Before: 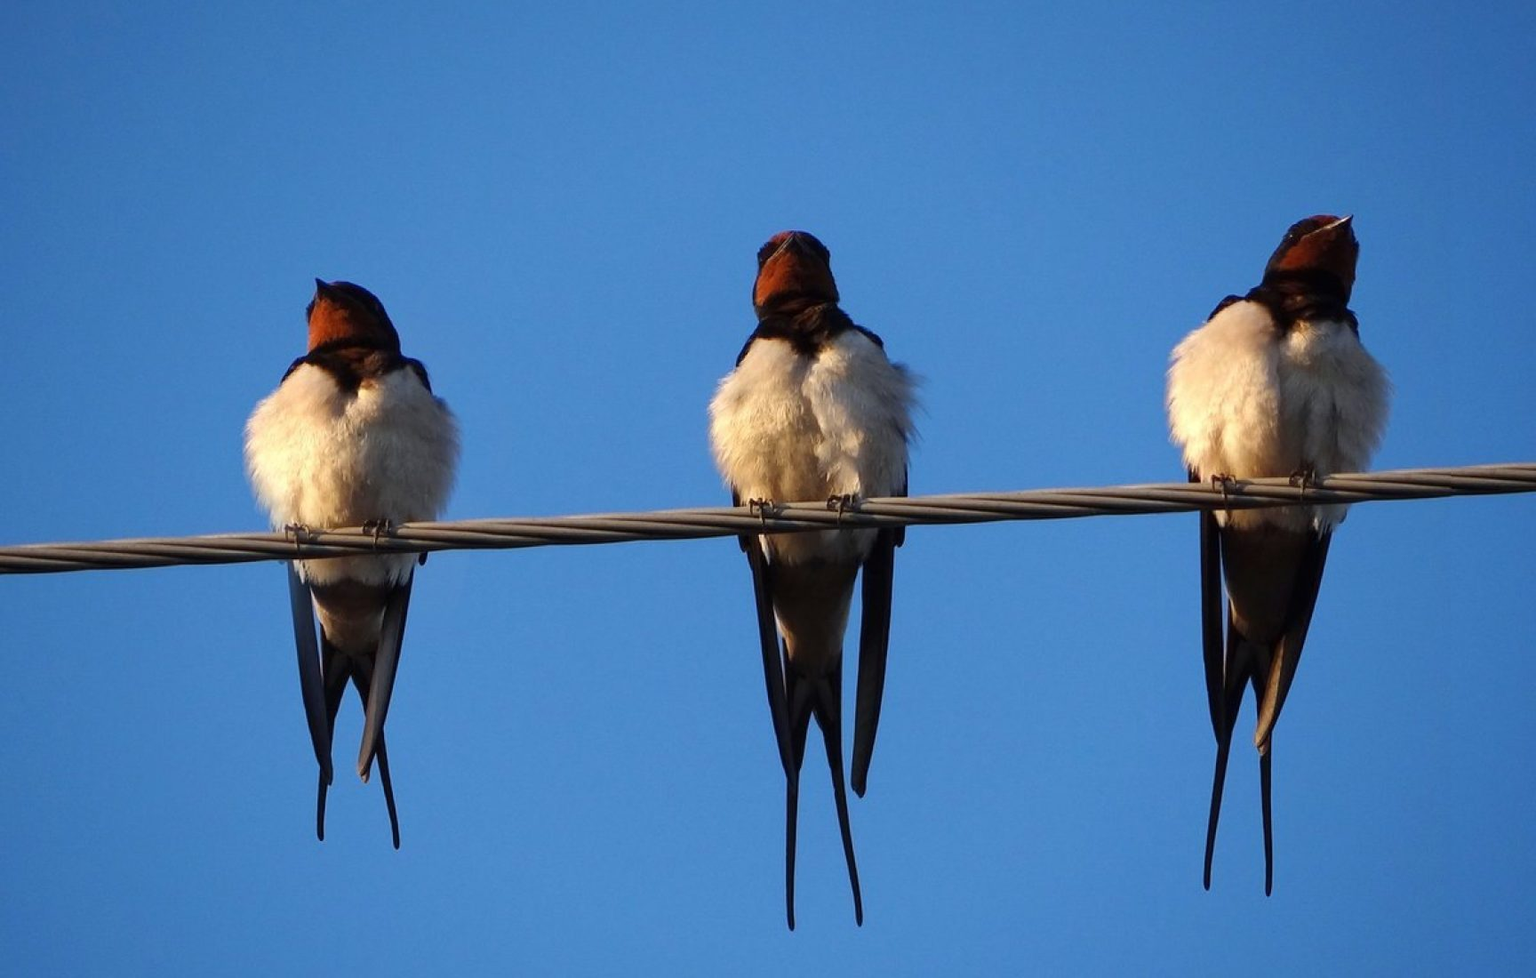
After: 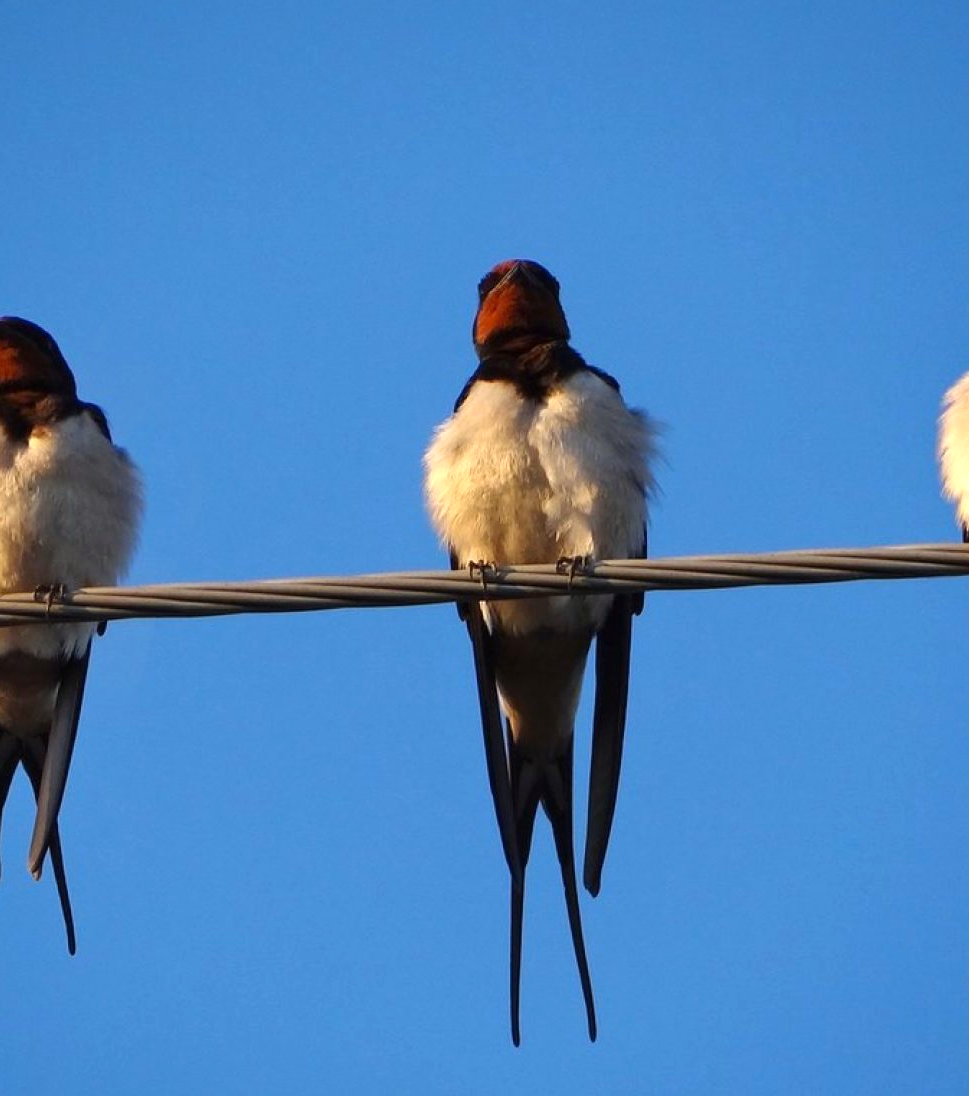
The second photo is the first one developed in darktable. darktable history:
color correction: highlights a* 0.816, highlights b* 2.78, saturation 1.1
crop: left 21.674%, right 22.086%
shadows and highlights: shadows 37.27, highlights -28.18, soften with gaussian
exposure: exposure 0.178 EV, compensate exposure bias true, compensate highlight preservation false
